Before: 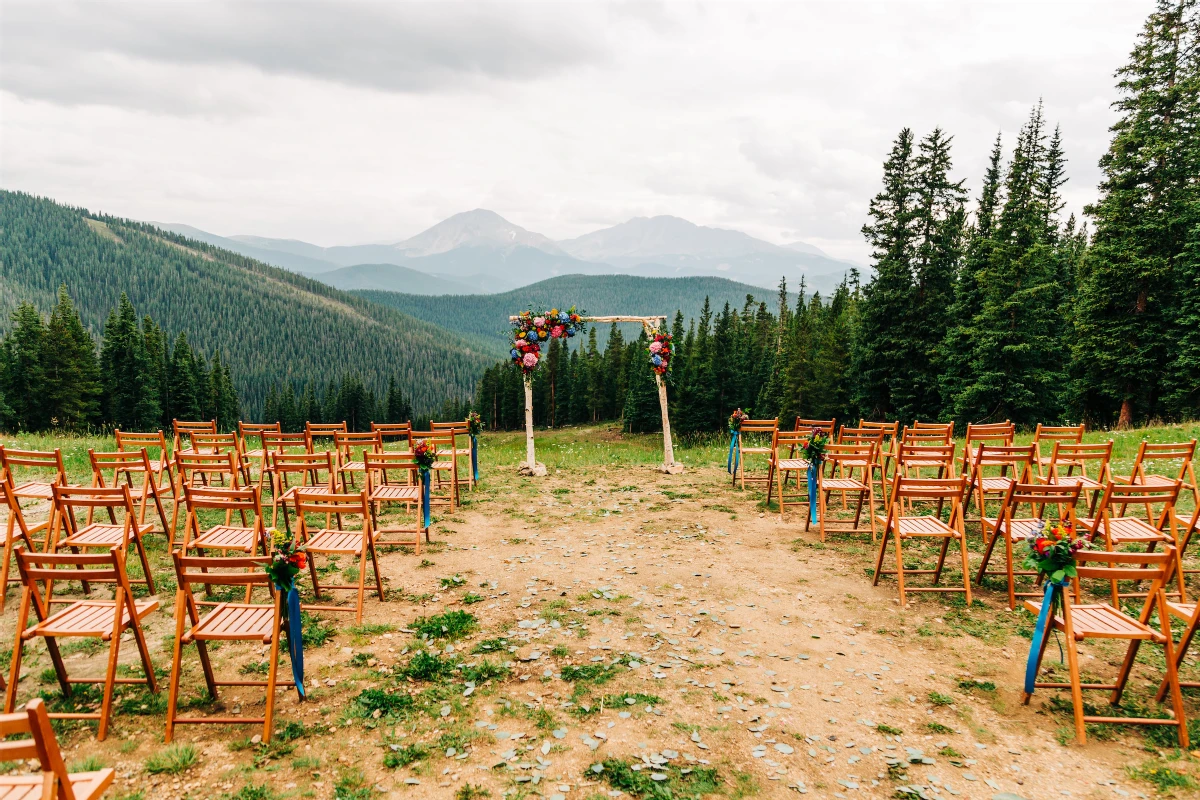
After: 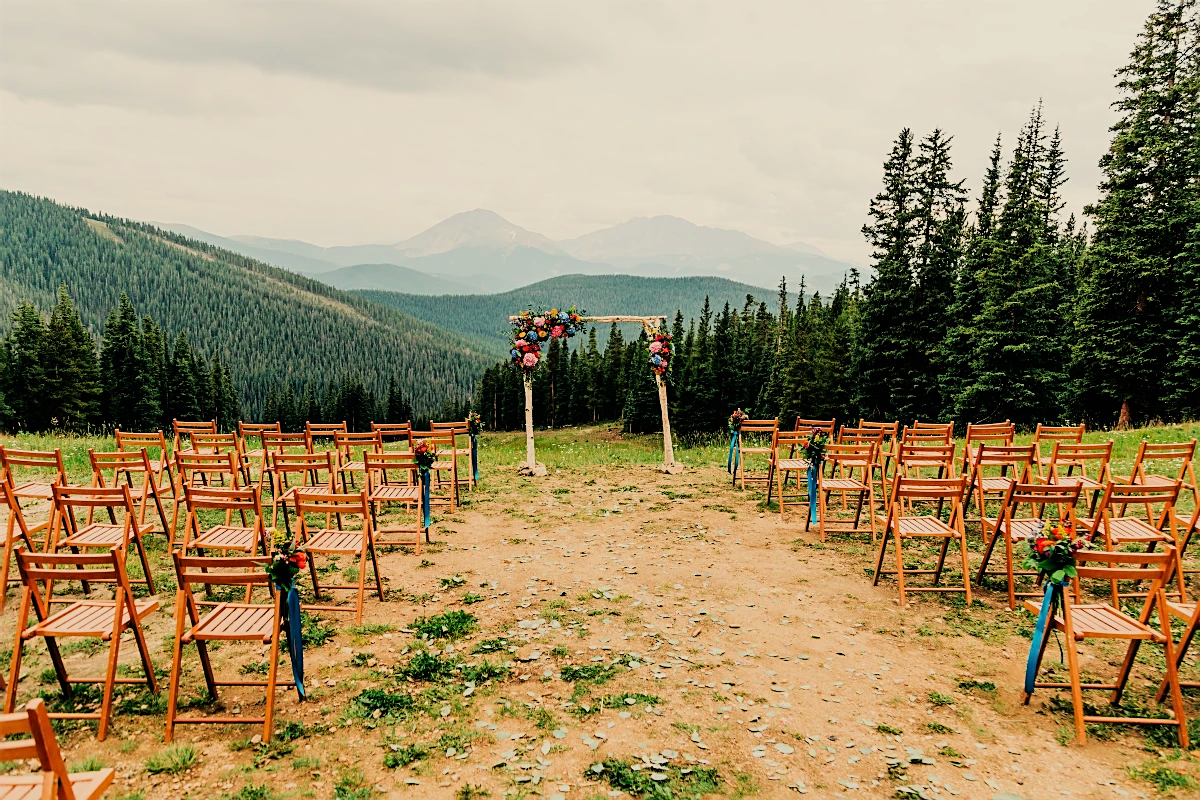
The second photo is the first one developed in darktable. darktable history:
filmic rgb: threshold 3 EV, hardness 4.17, latitude 50%, contrast 1.1, preserve chrominance max RGB, color science v6 (2022), contrast in shadows safe, contrast in highlights safe, enable highlight reconstruction true
white balance: red 1.029, blue 0.92
tone curve: color space Lab, linked channels, preserve colors none
sharpen: on, module defaults
